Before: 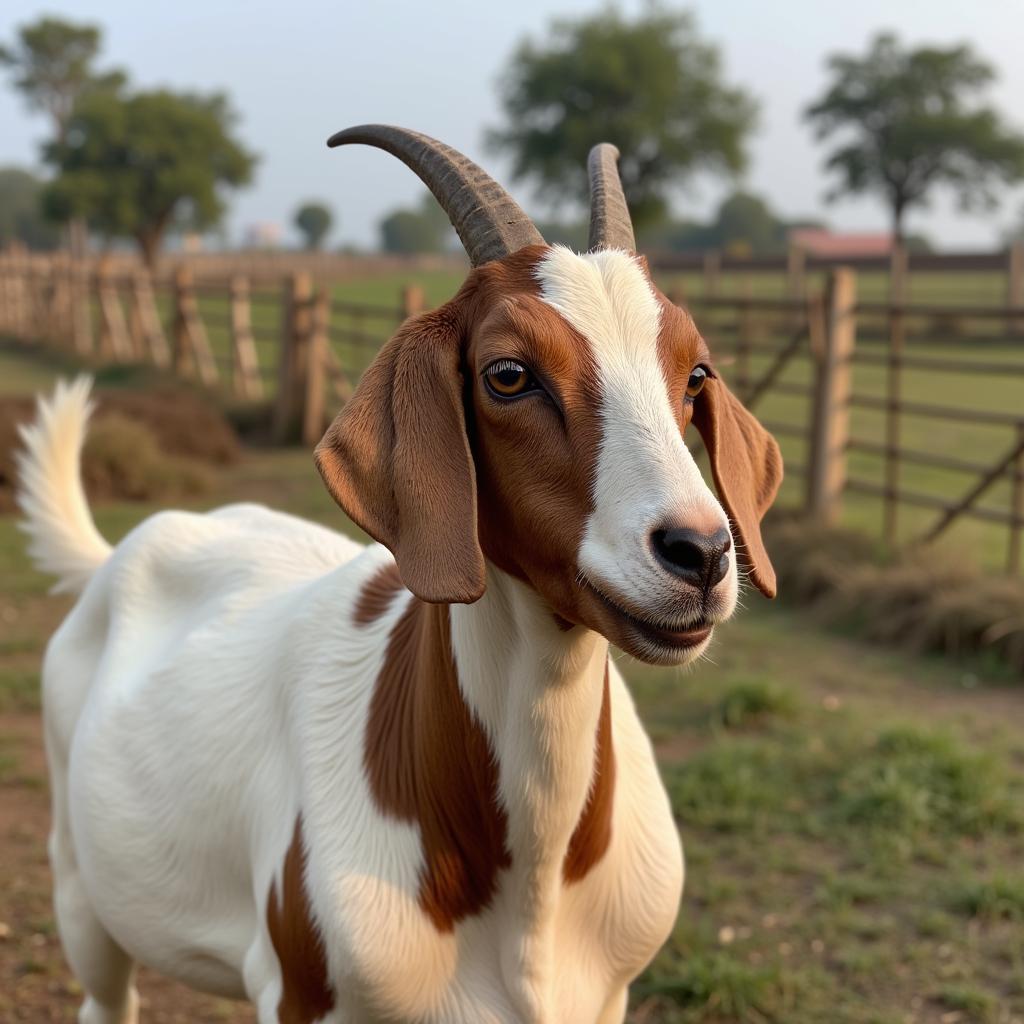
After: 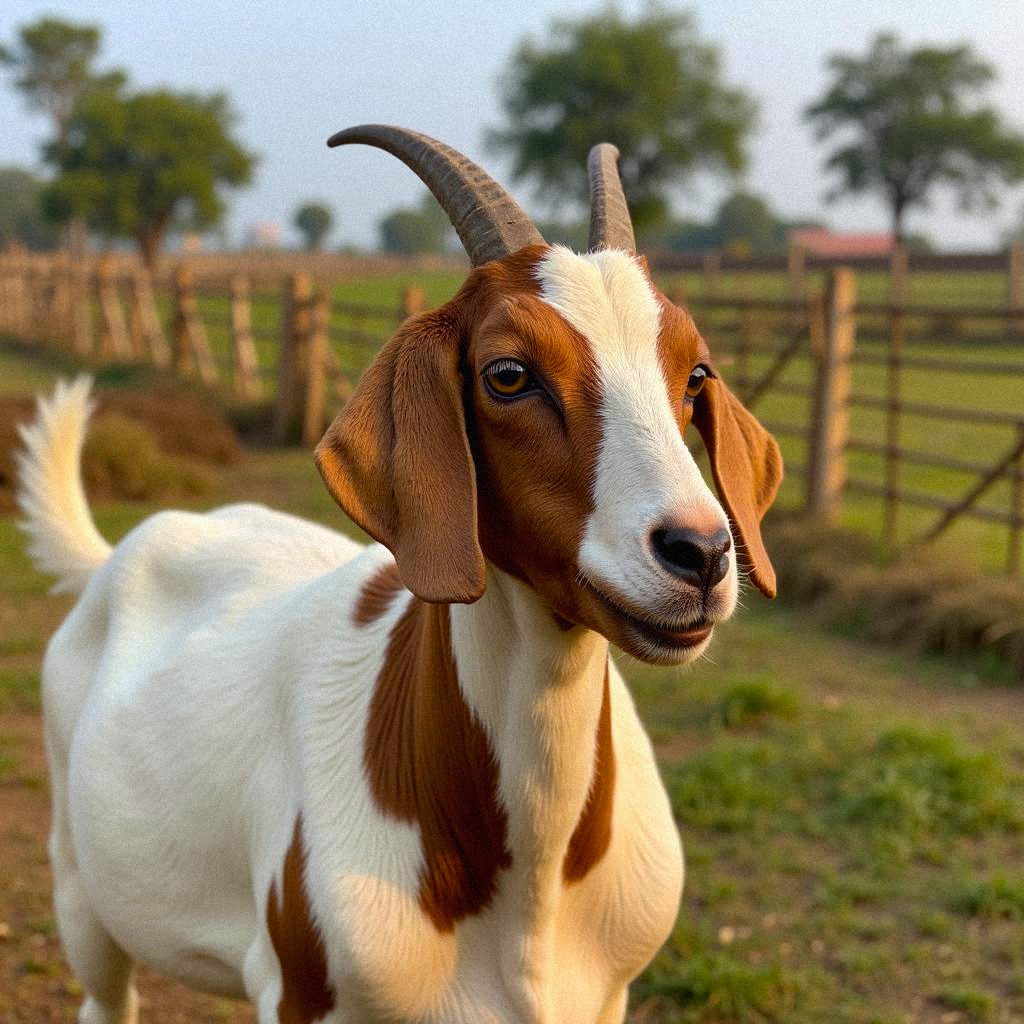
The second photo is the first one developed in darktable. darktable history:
grain: mid-tones bias 0%
color balance rgb: perceptual saturation grading › global saturation 30%, global vibrance 20%
